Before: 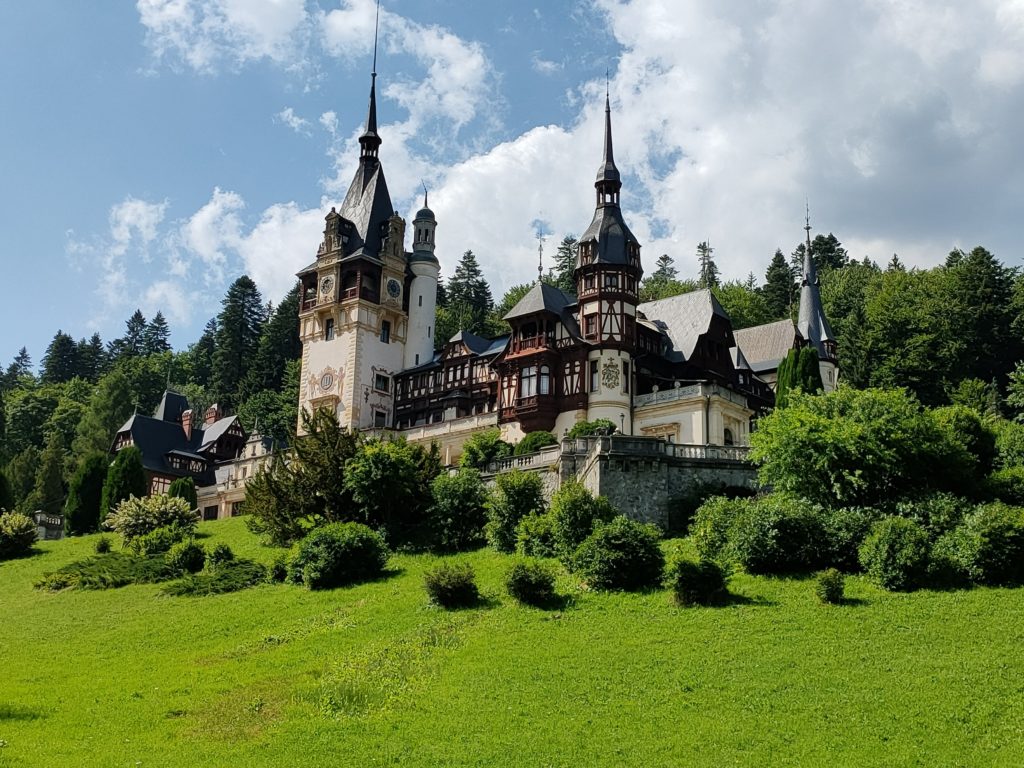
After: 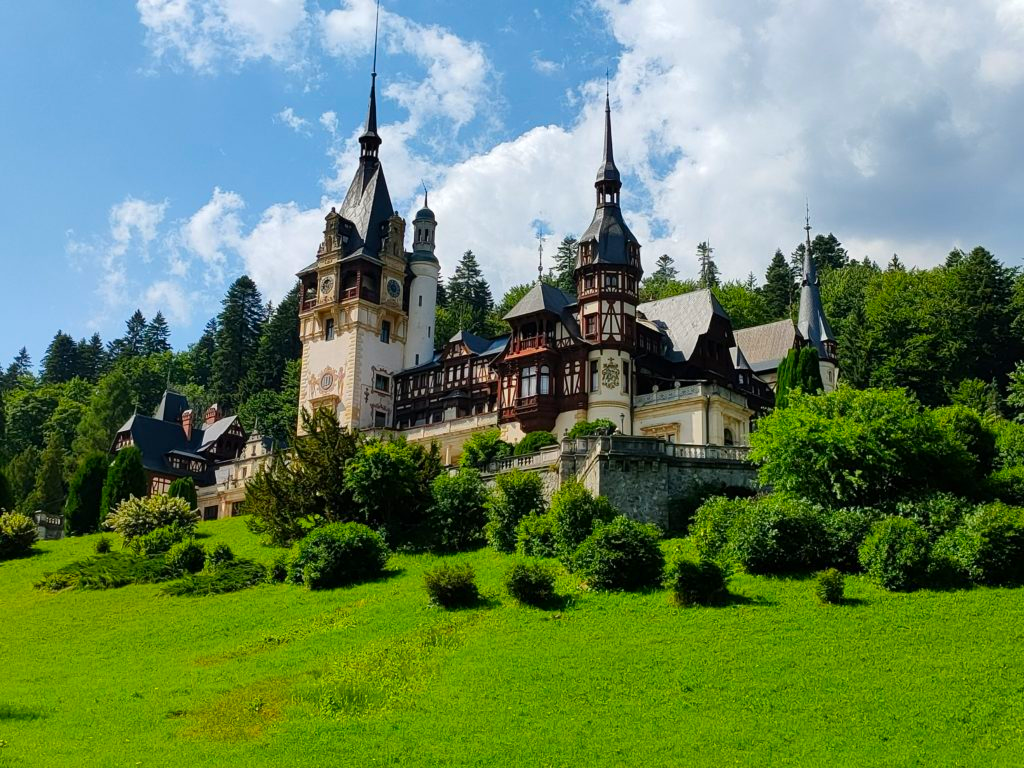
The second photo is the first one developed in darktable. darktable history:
contrast brightness saturation: saturation 0.487
